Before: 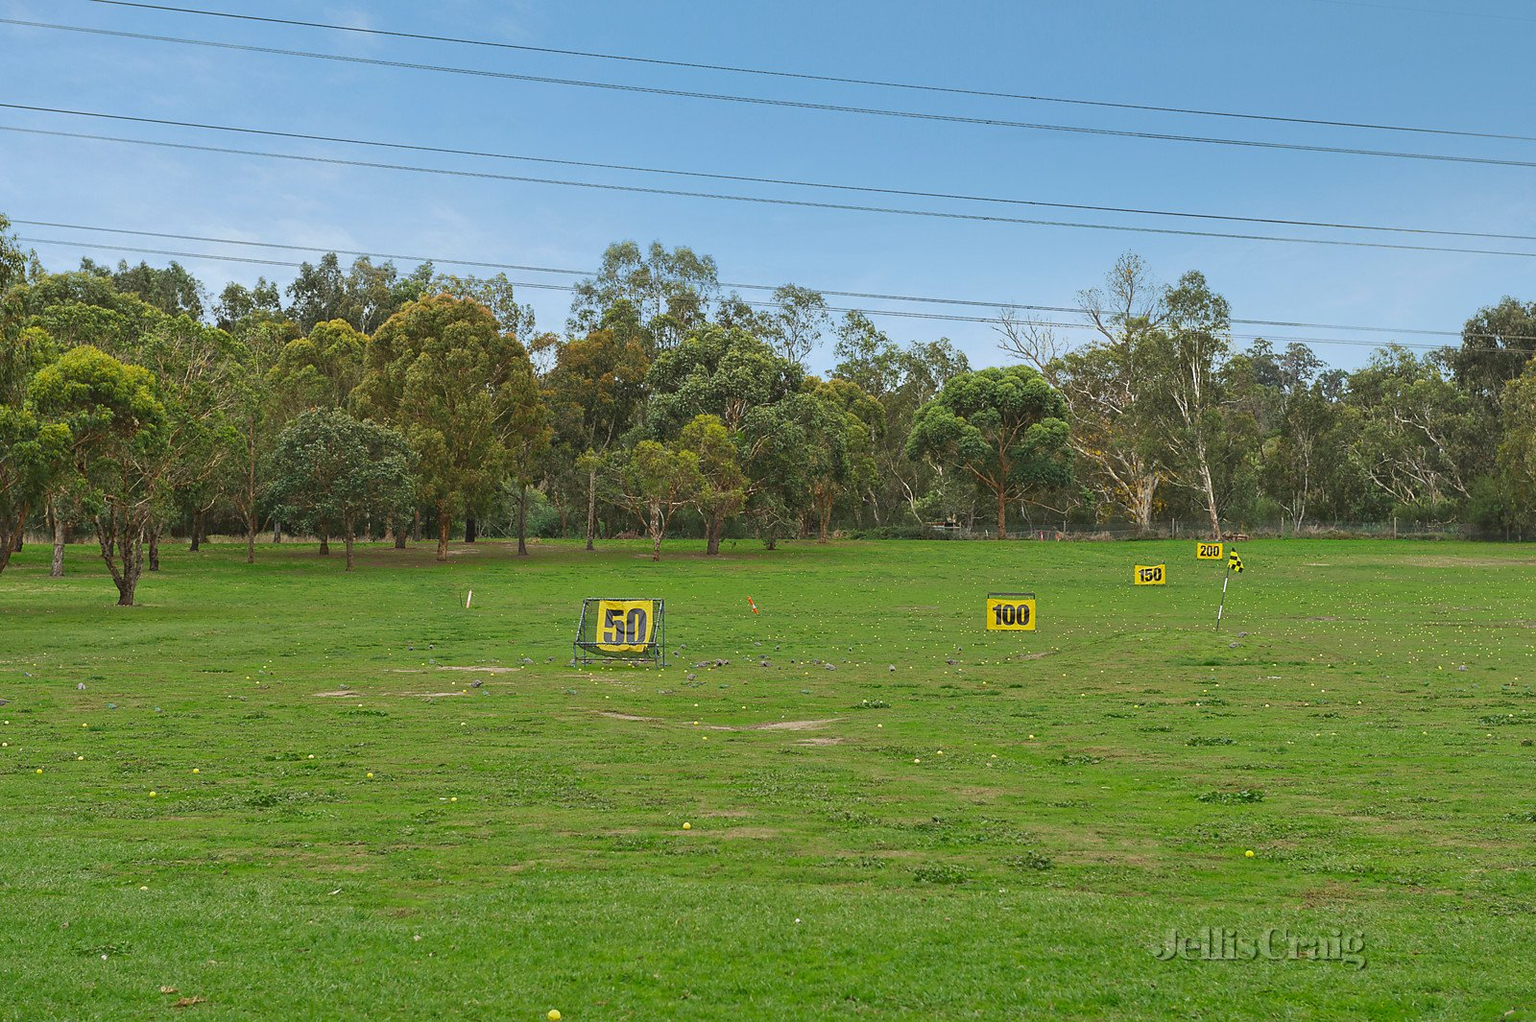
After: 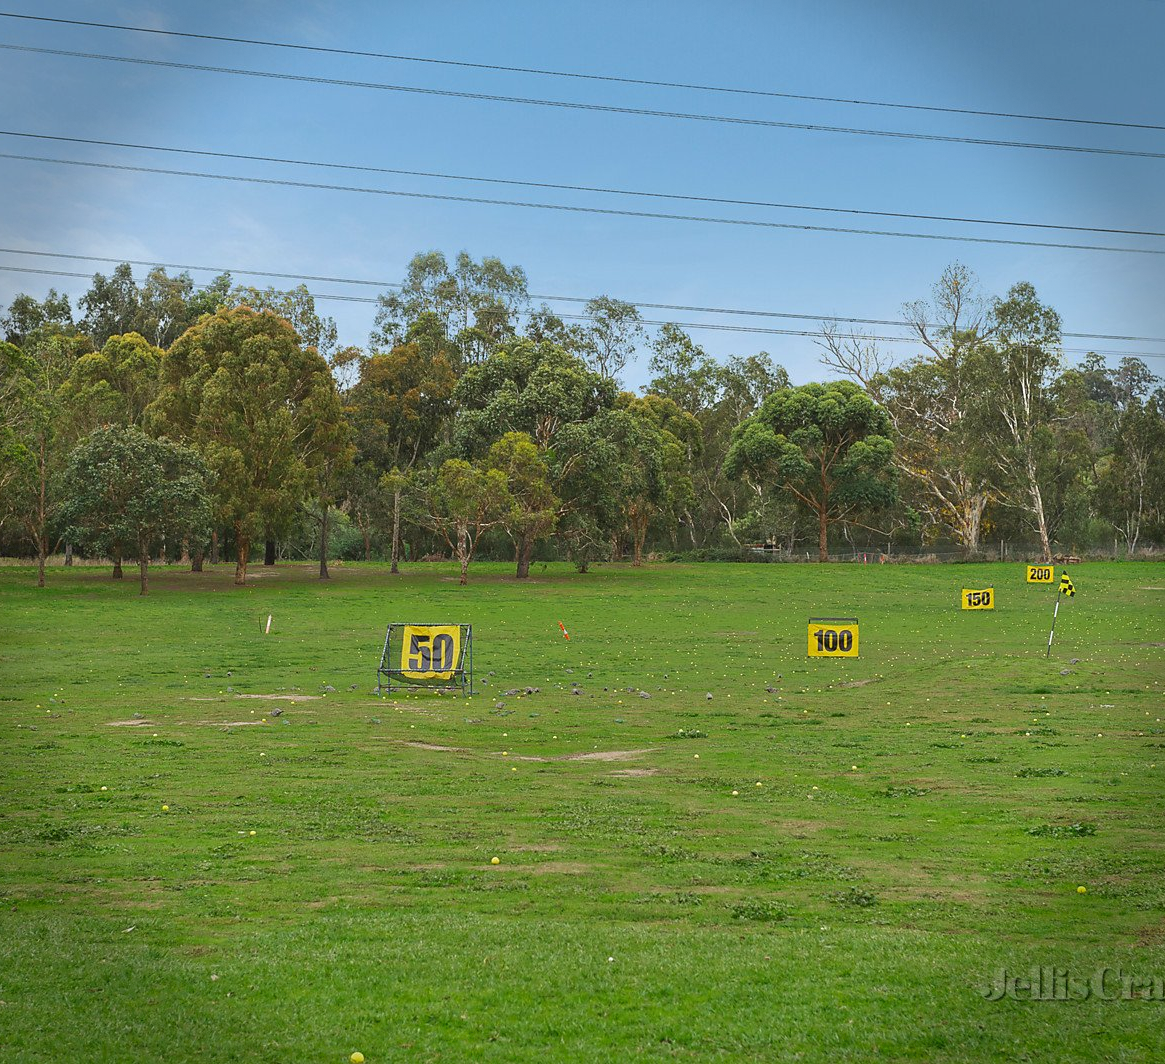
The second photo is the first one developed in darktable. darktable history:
crop: left 13.794%, right 13.355%
vignetting: fall-off start 87.76%, fall-off radius 25.32%, brightness -0.391, saturation 0.01, dithering 8-bit output, unbound false
